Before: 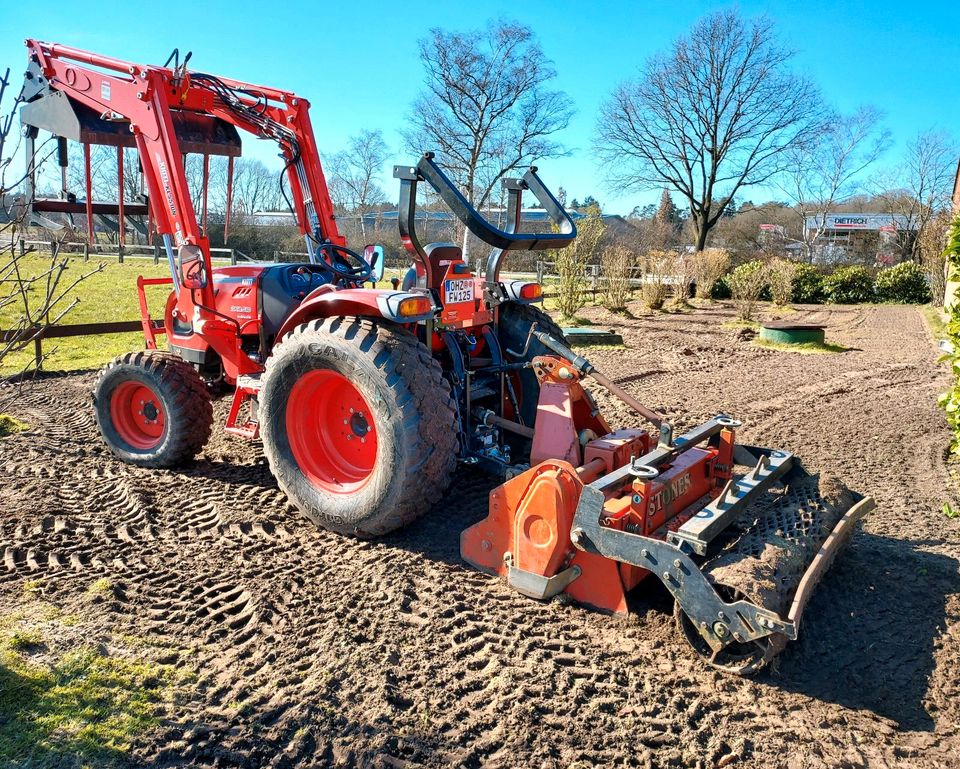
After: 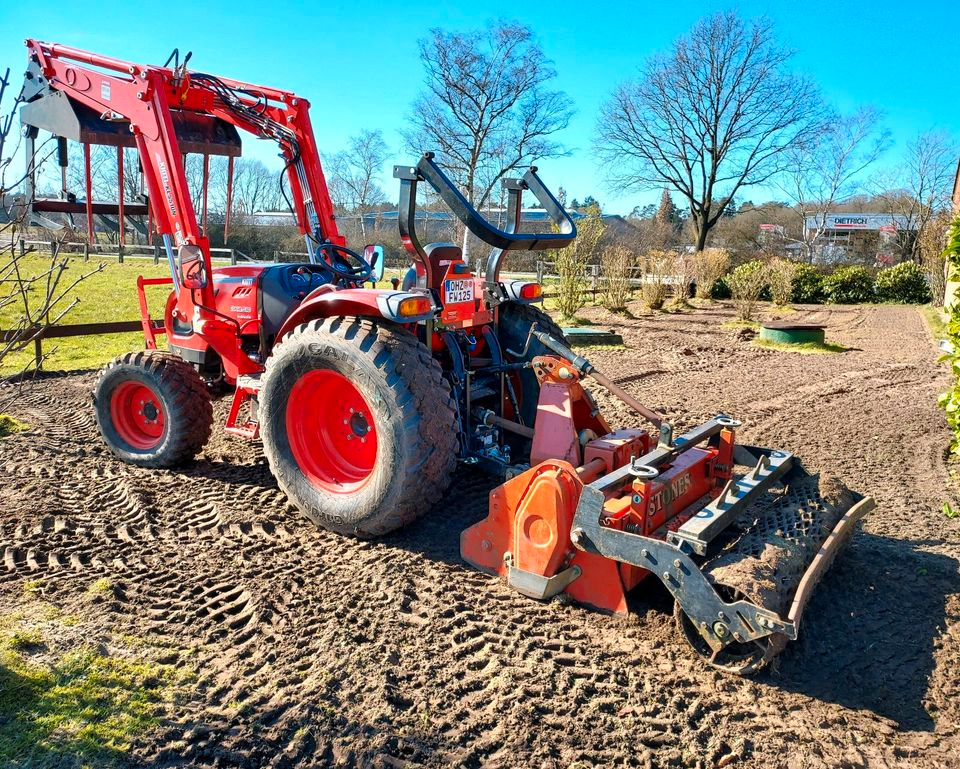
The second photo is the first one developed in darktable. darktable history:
contrast brightness saturation: saturation 0.126
